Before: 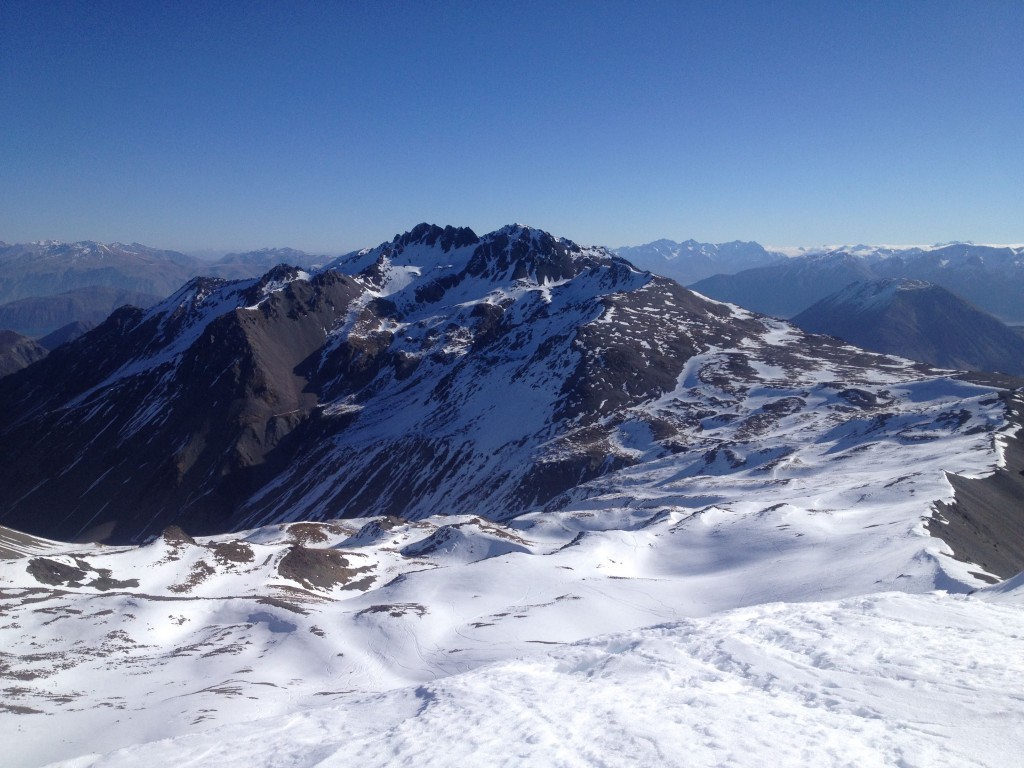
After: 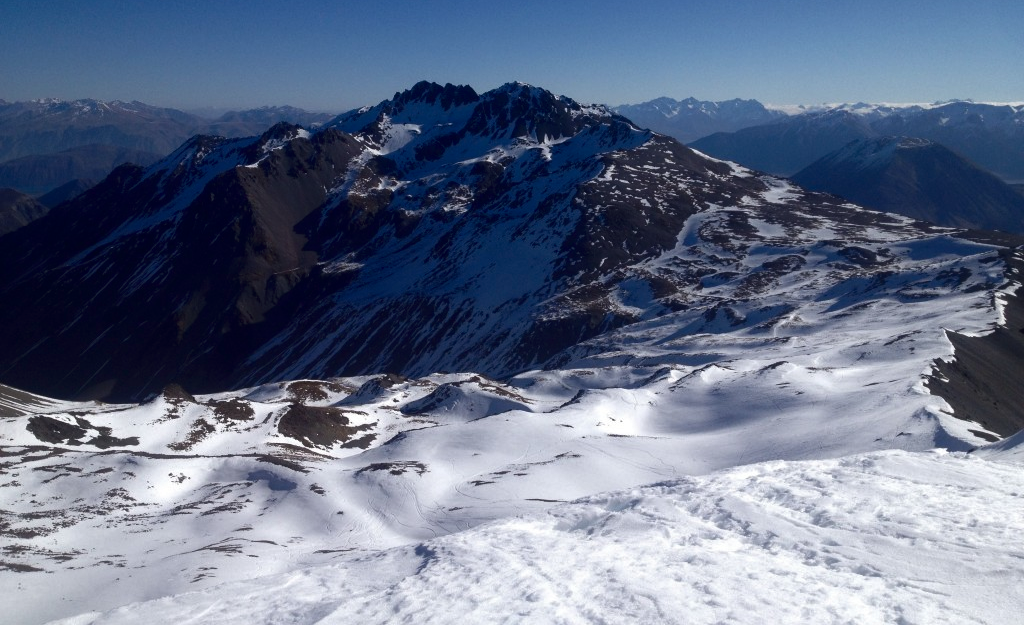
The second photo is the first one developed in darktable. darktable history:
crop and rotate: top 18.507%
color correction: saturation 0.8
contrast brightness saturation: brightness -0.25, saturation 0.2
